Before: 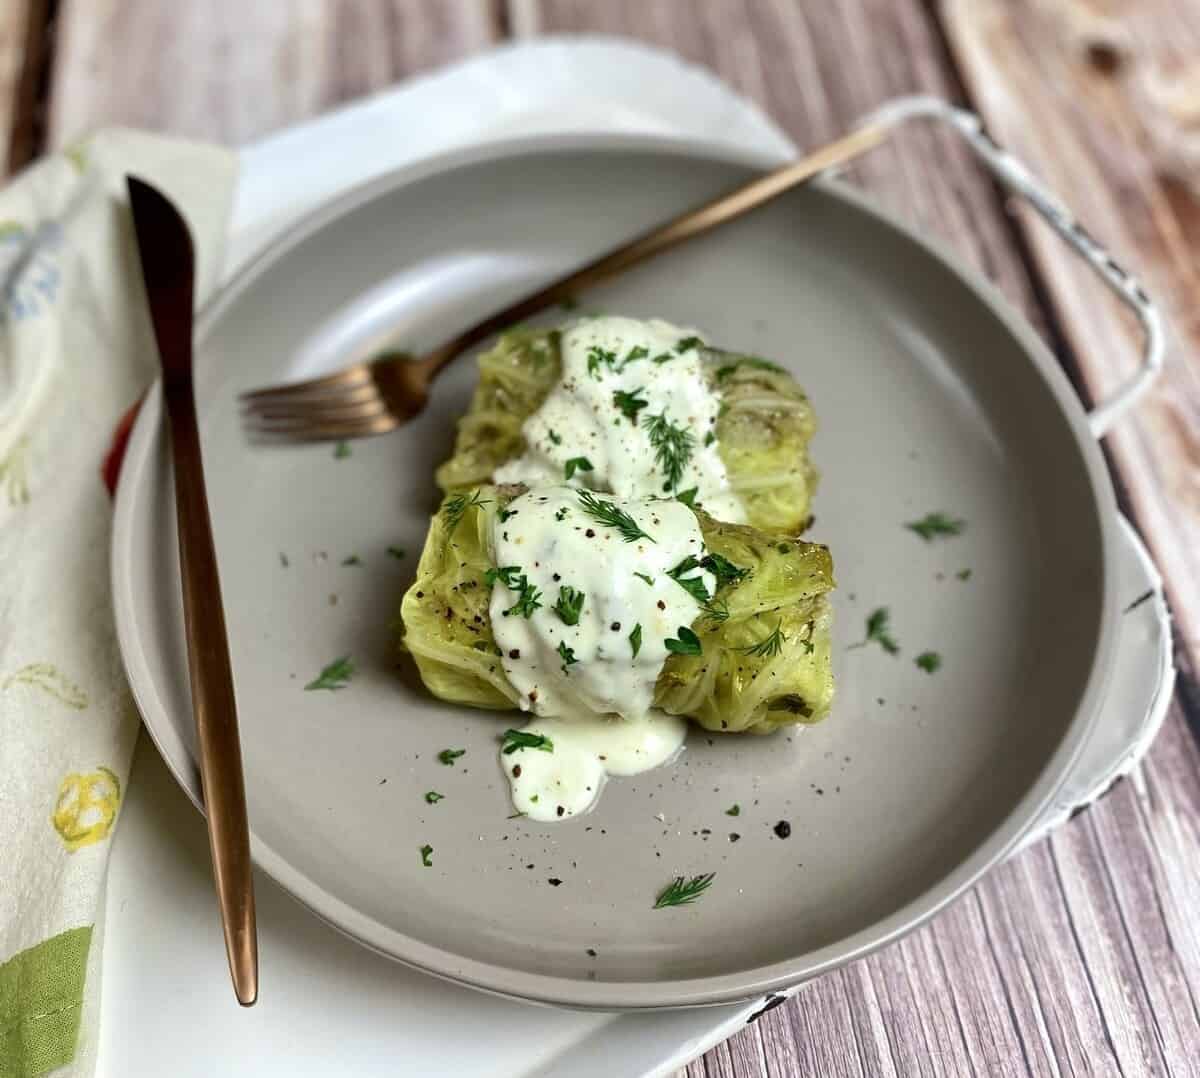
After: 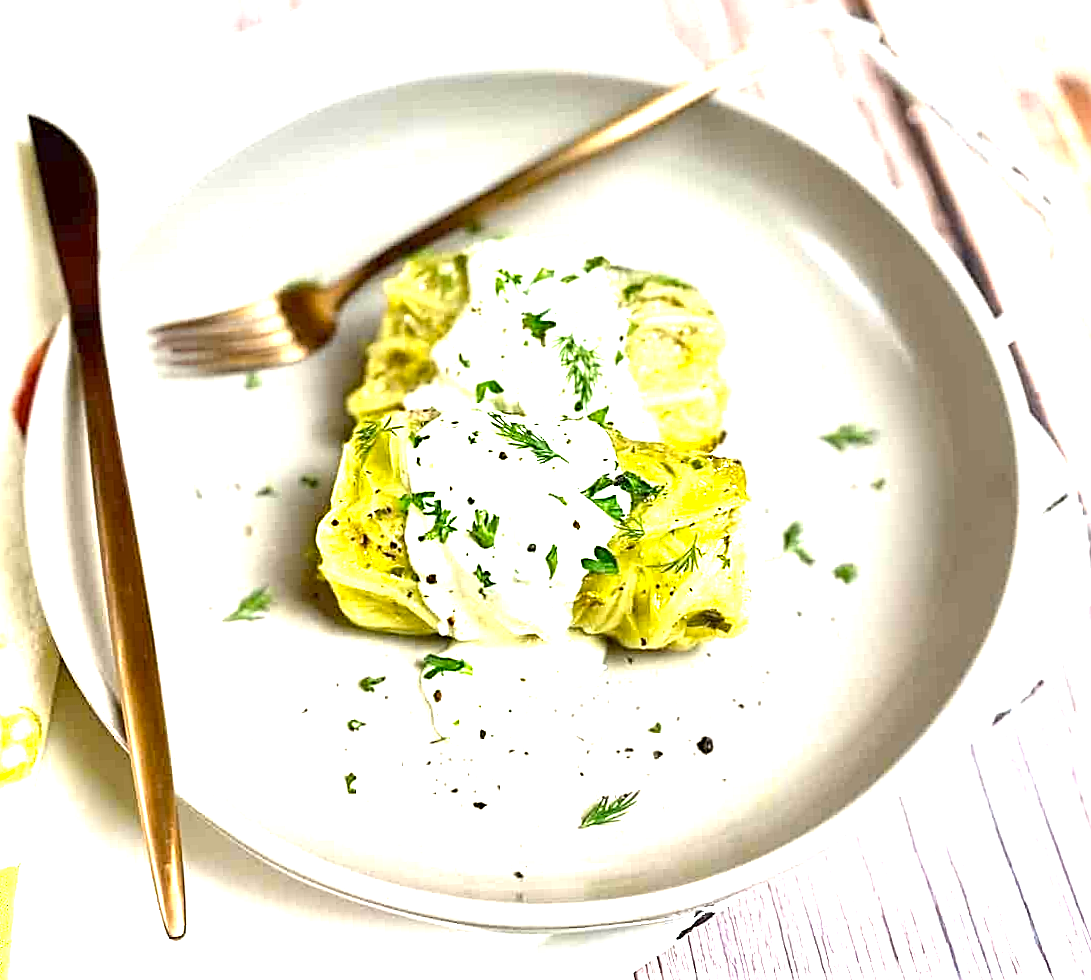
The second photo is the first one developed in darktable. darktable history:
exposure: exposure 2.207 EV, compensate highlight preservation false
color contrast: green-magenta contrast 0.8, blue-yellow contrast 1.1, unbound 0
crop and rotate: angle 1.96°, left 5.673%, top 5.673%
sharpen: radius 2.584, amount 0.688
